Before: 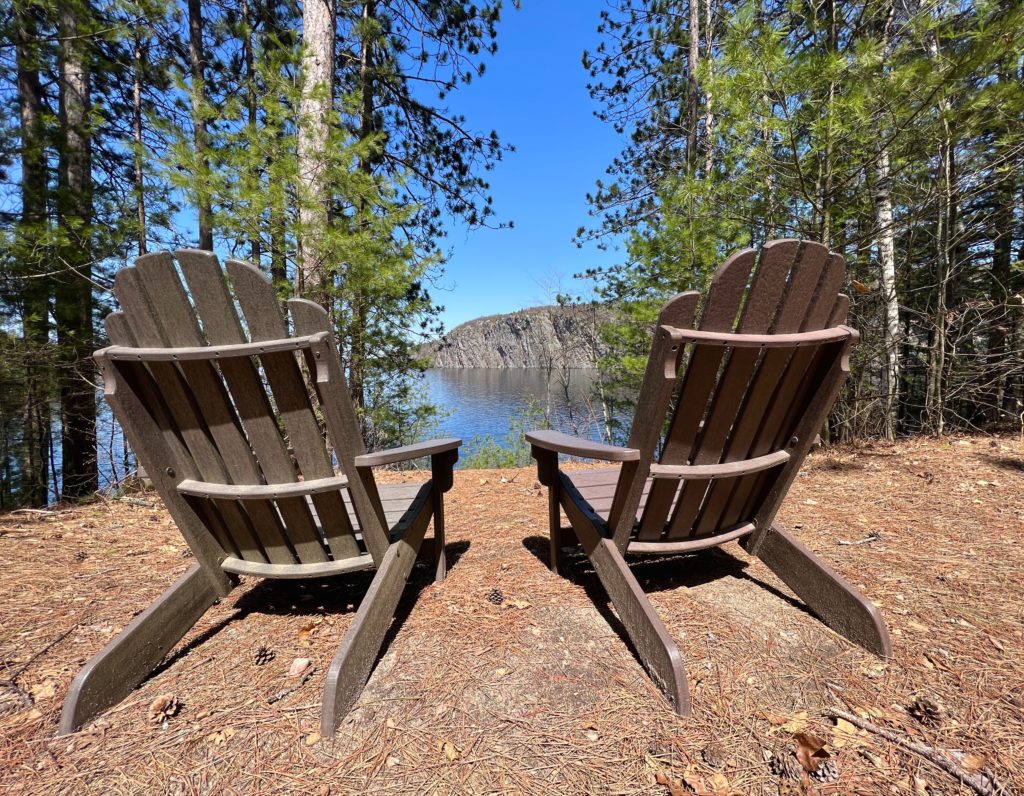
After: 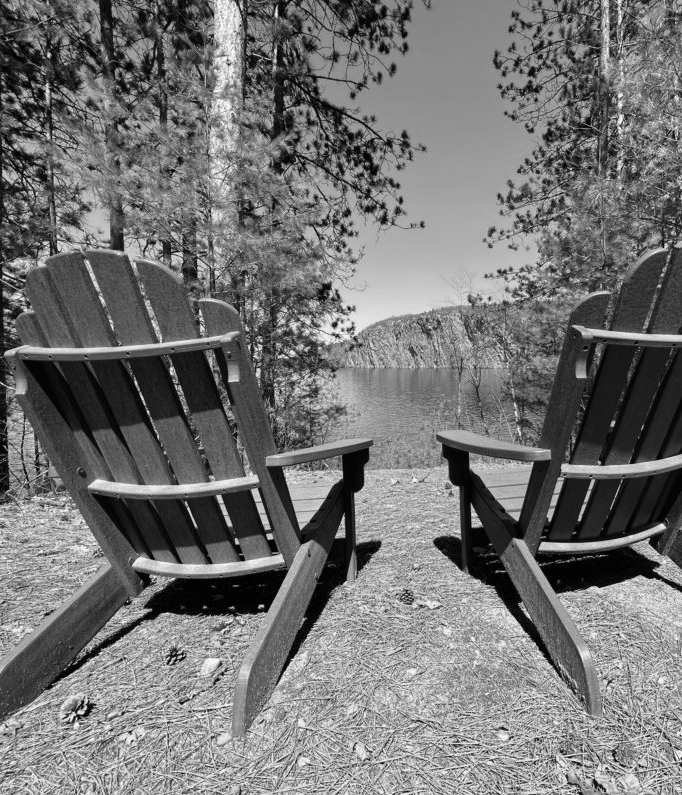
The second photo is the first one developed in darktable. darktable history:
monochrome: on, module defaults
shadows and highlights: shadows -30, highlights 30
white balance: emerald 1
crop and rotate: left 8.786%, right 24.548%
